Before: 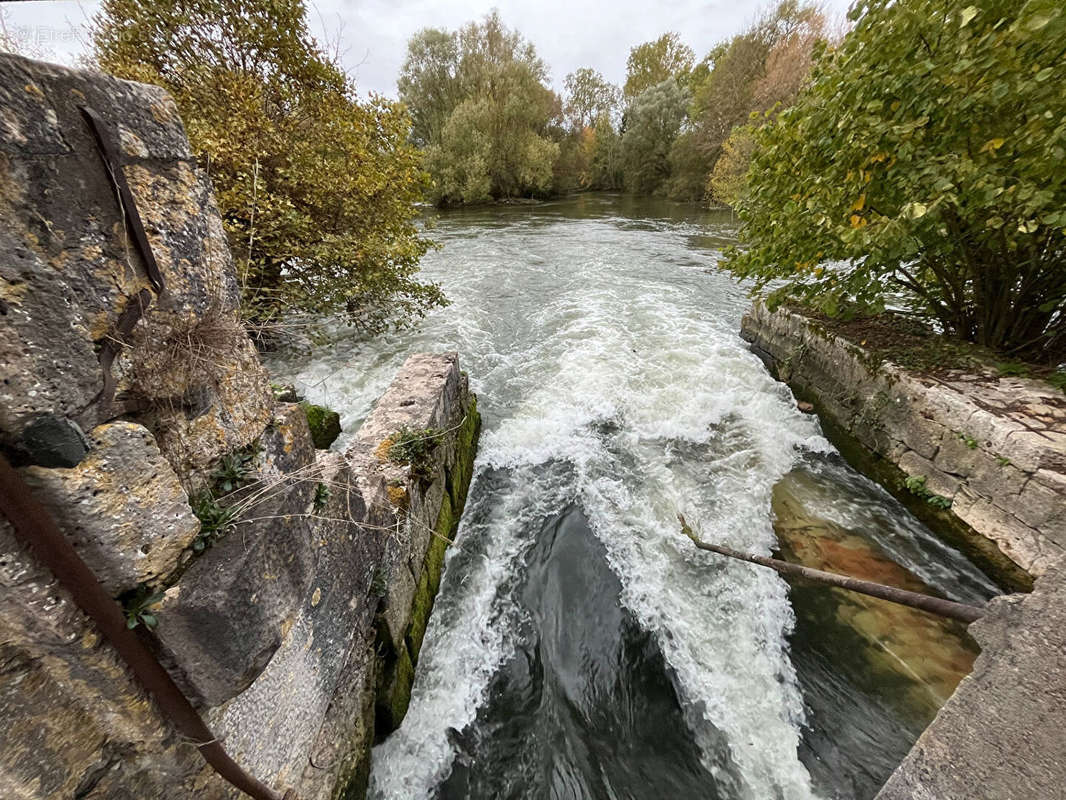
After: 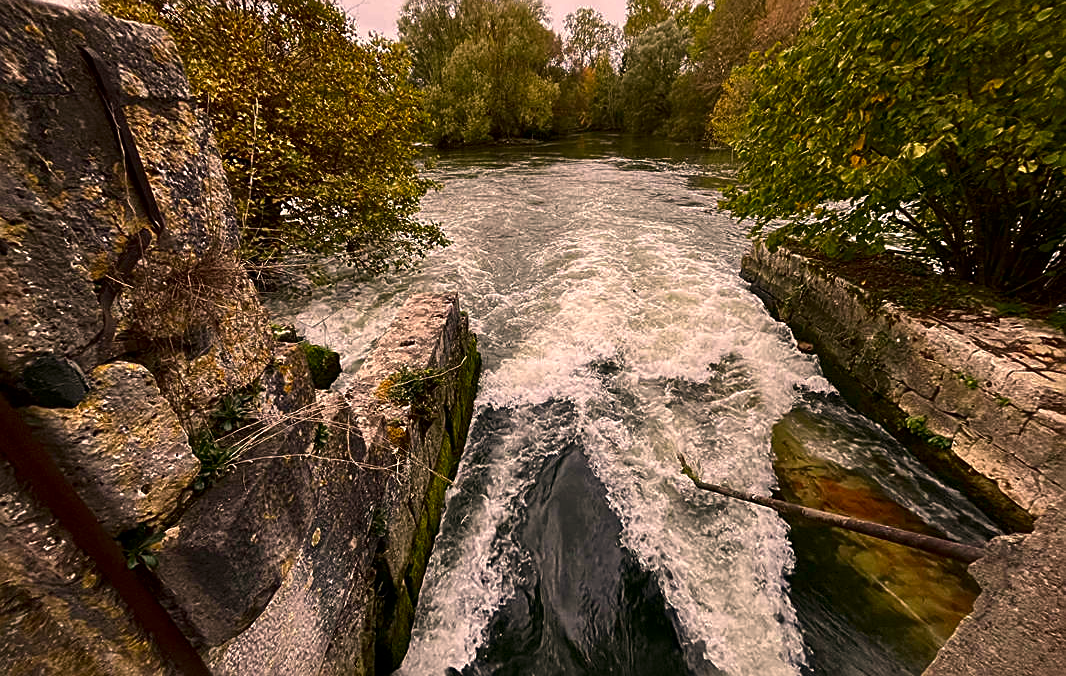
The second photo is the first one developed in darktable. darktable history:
color correction: highlights a* 17.89, highlights b* 18.54
contrast brightness saturation: brightness -0.251, saturation 0.201
sharpen: on, module defaults
crop: top 7.584%, bottom 7.819%
